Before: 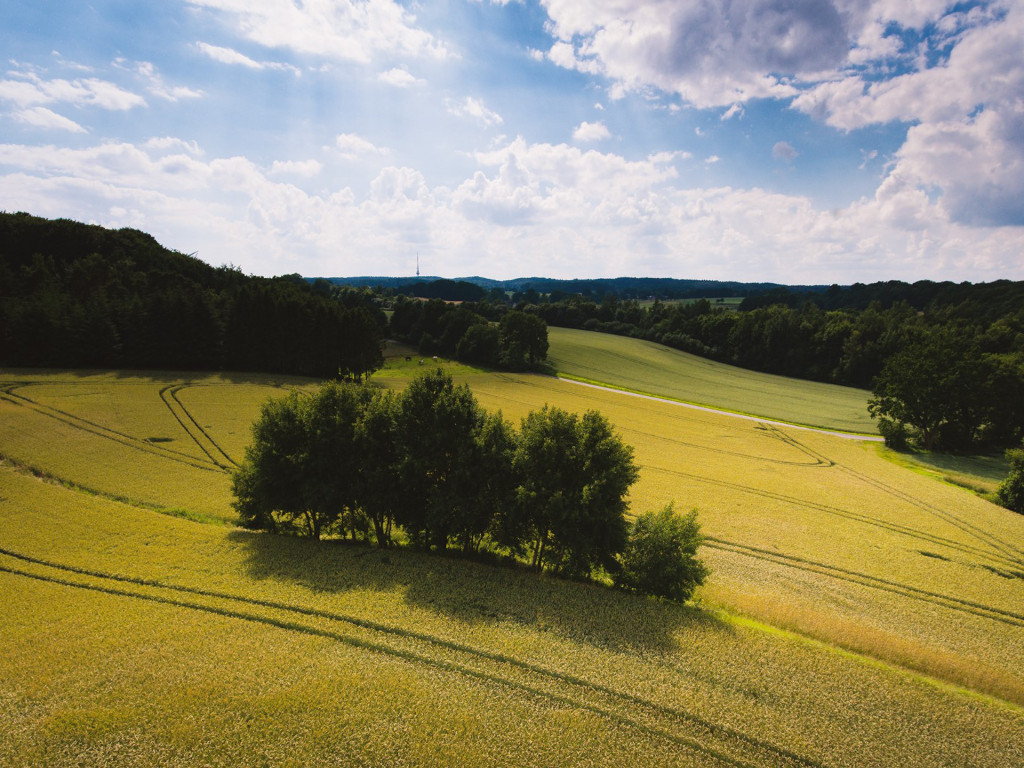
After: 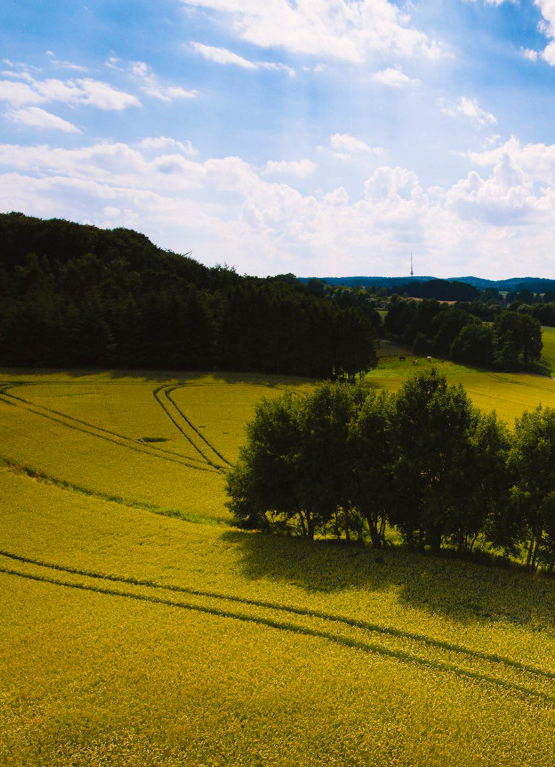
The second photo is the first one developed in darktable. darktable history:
color balance rgb: linear chroma grading › global chroma 8.684%, perceptual saturation grading › global saturation 29.605%, global vibrance 10.936%
crop: left 0.633%, right 45.15%, bottom 0.084%
levels: levels [0.026, 0.507, 0.987]
